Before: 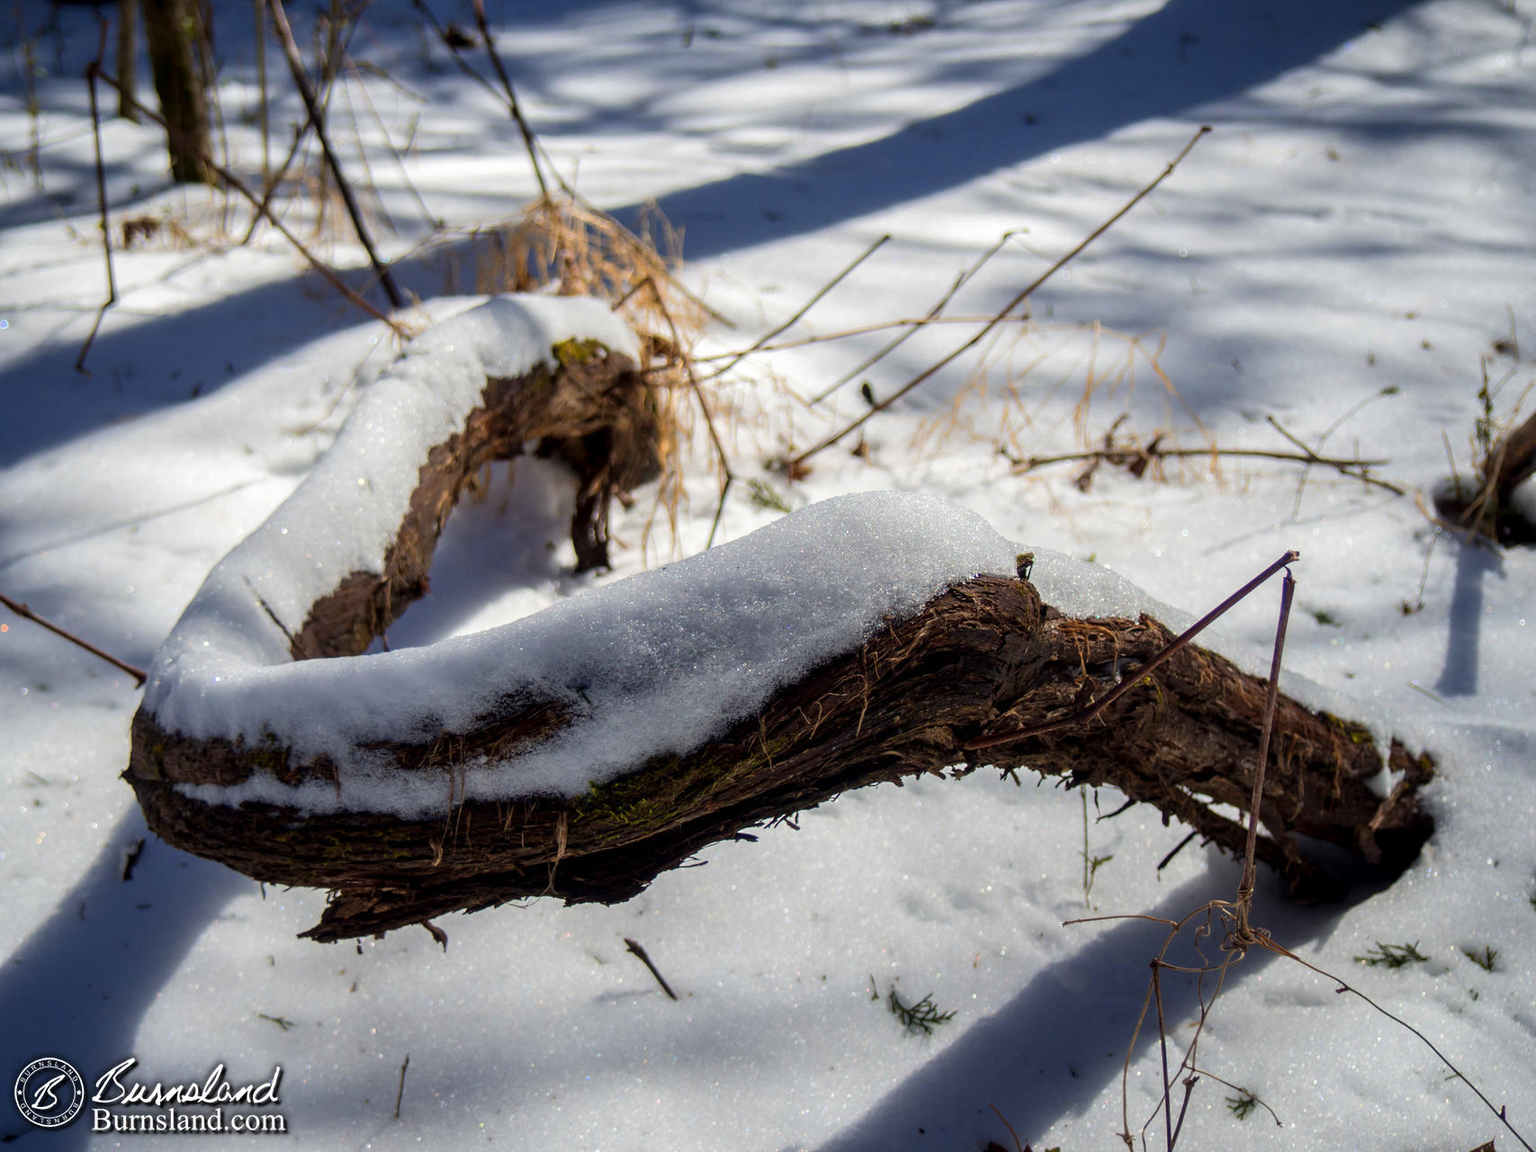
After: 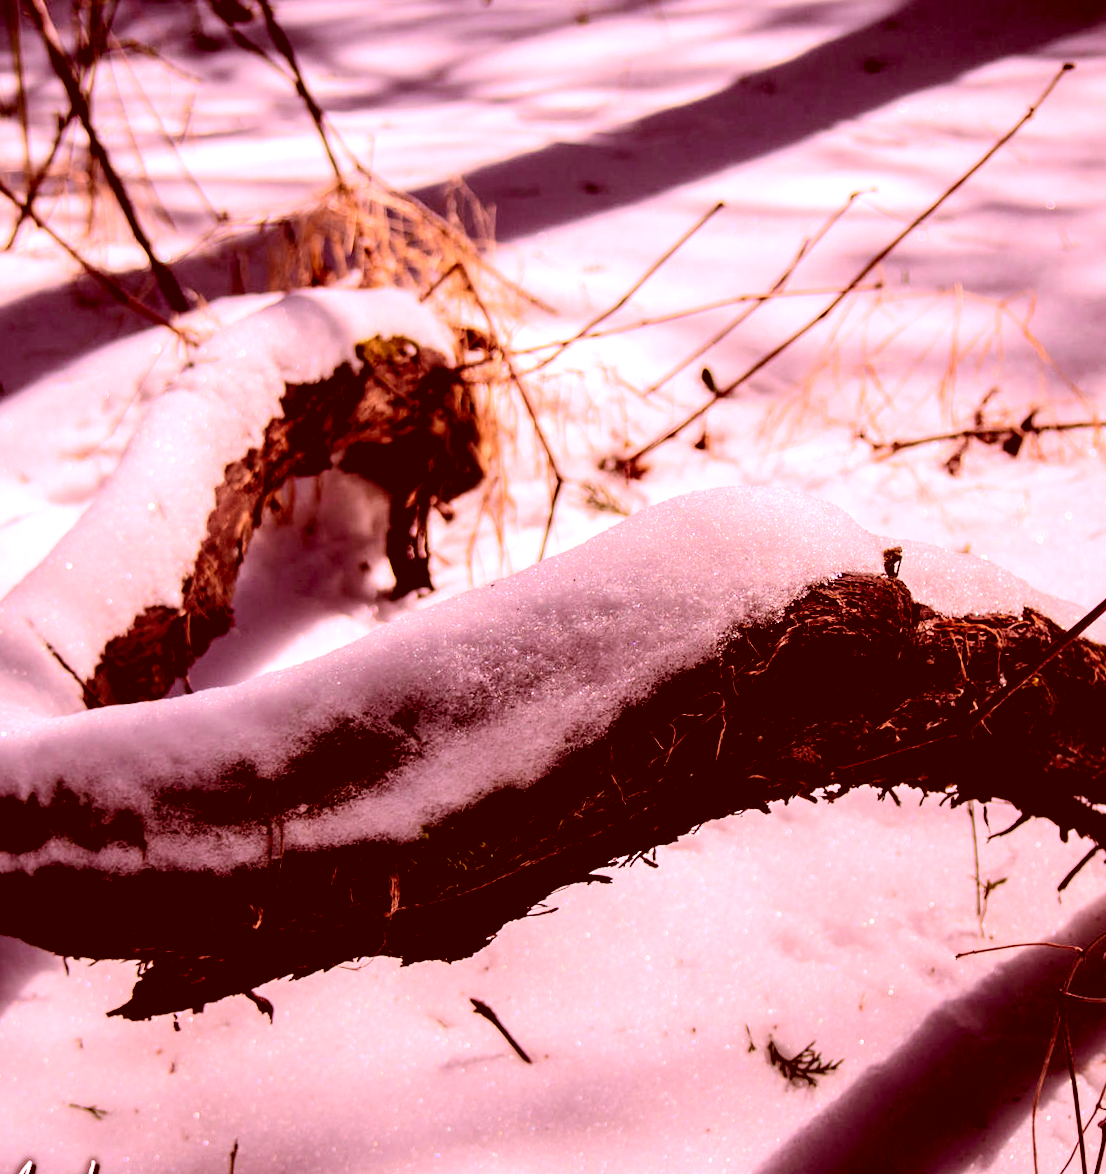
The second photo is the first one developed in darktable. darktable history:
color correction: highlights a* 9.03, highlights b* 8.71, shadows a* 40, shadows b* 40, saturation 0.8
white balance: red 1.188, blue 1.11
rgb levels: levels [[0.029, 0.461, 0.922], [0, 0.5, 1], [0, 0.5, 1]]
tone equalizer: -8 EV -0.417 EV, -7 EV -0.389 EV, -6 EV -0.333 EV, -5 EV -0.222 EV, -3 EV 0.222 EV, -2 EV 0.333 EV, -1 EV 0.389 EV, +0 EV 0.417 EV, edges refinement/feathering 500, mask exposure compensation -1.57 EV, preserve details no
tone curve: curves: ch0 [(0, 0) (0.068, 0.031) (0.175, 0.132) (0.337, 0.304) (0.498, 0.511) (0.748, 0.762) (0.993, 0.954)]; ch1 [(0, 0) (0.294, 0.184) (0.359, 0.34) (0.362, 0.35) (0.43, 0.41) (0.469, 0.453) (0.495, 0.489) (0.54, 0.563) (0.612, 0.641) (1, 1)]; ch2 [(0, 0) (0.431, 0.419) (0.495, 0.502) (0.524, 0.534) (0.557, 0.56) (0.634, 0.654) (0.728, 0.722) (1, 1)], color space Lab, independent channels, preserve colors none
rotate and perspective: rotation -3°, crop left 0.031, crop right 0.968, crop top 0.07, crop bottom 0.93
sharpen: radius 2.883, amount 0.868, threshold 47.523
crop and rotate: left 13.409%, right 19.924%
